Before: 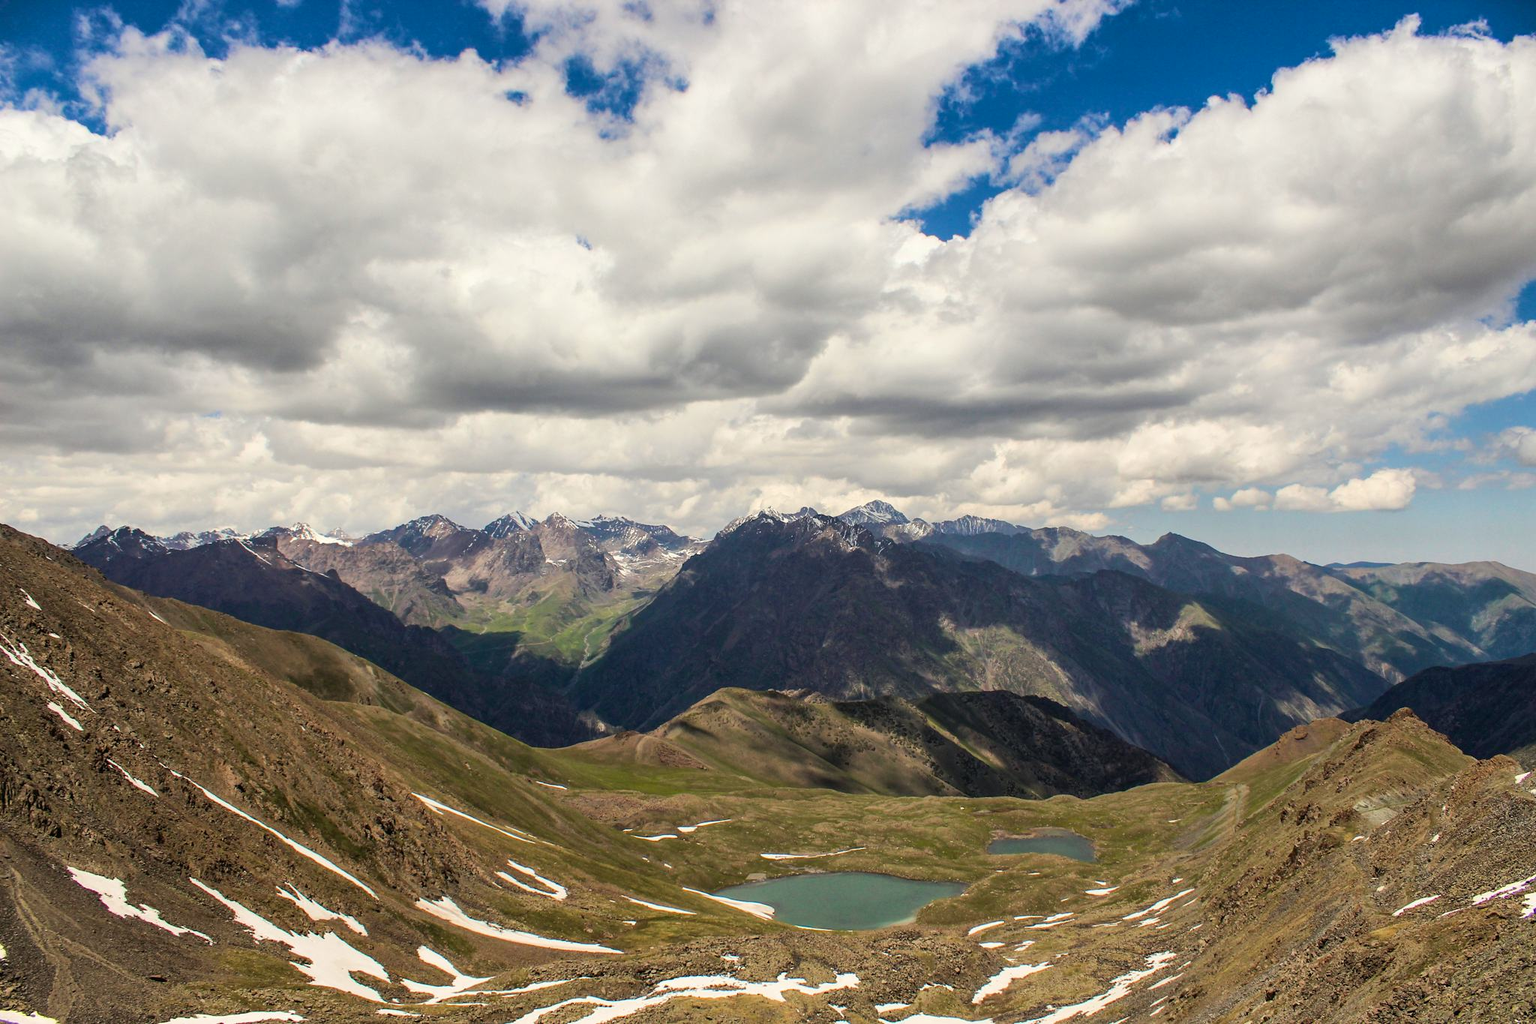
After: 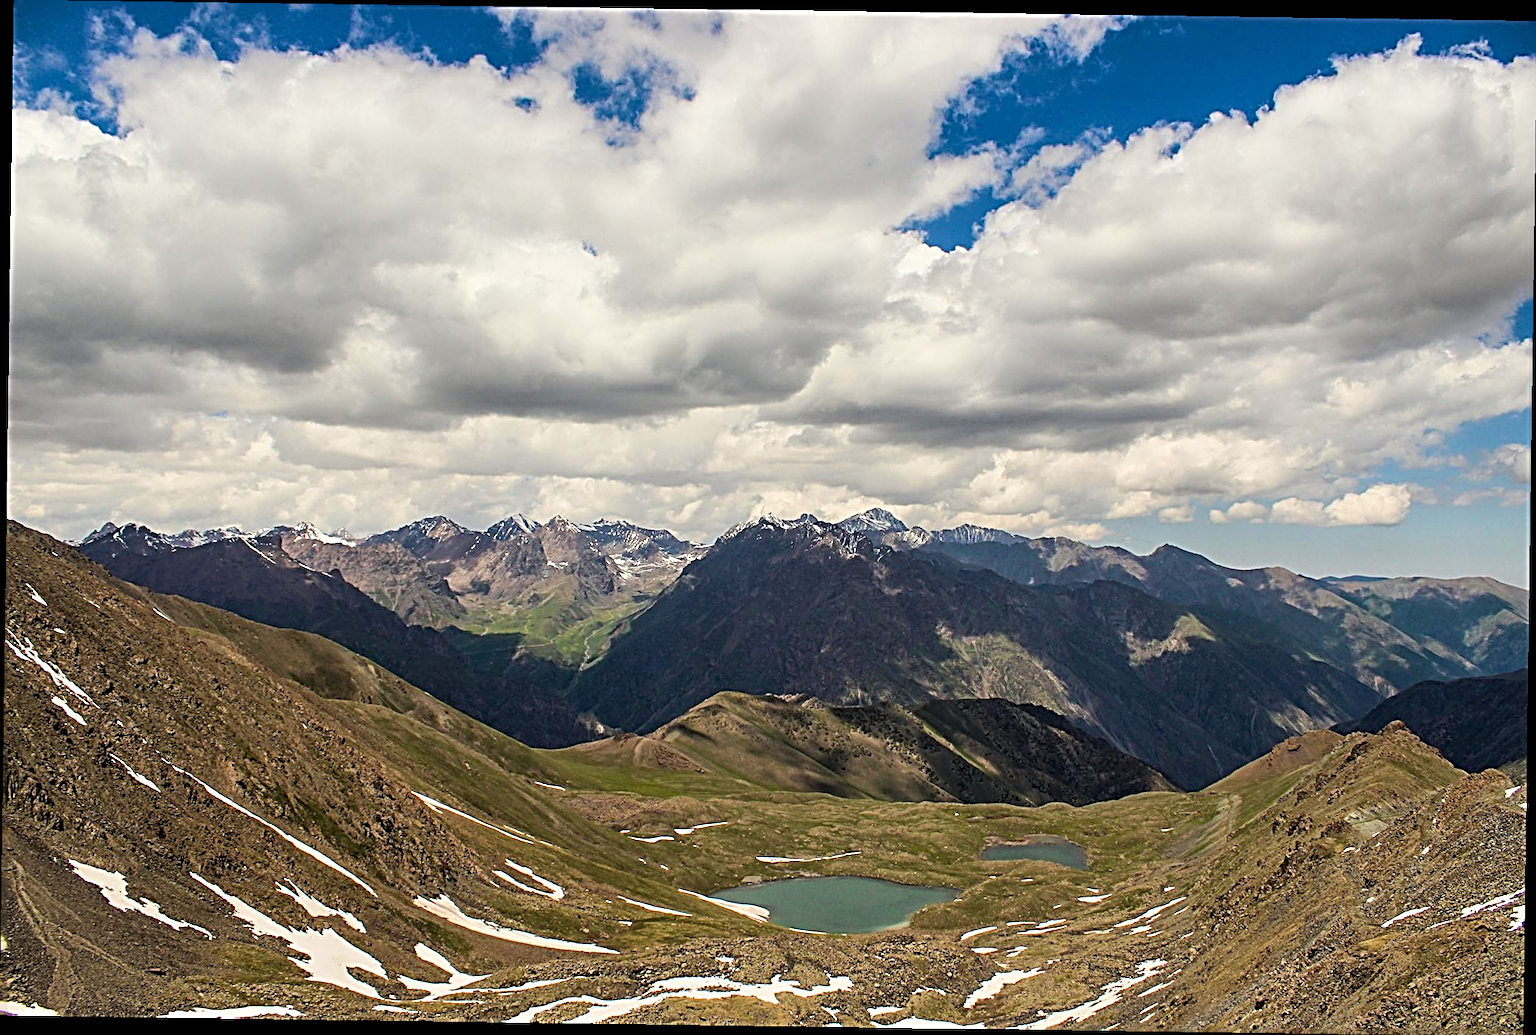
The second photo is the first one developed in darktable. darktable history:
sharpen: radius 3.69, amount 0.928
rotate and perspective: rotation 0.8°, automatic cropping off
